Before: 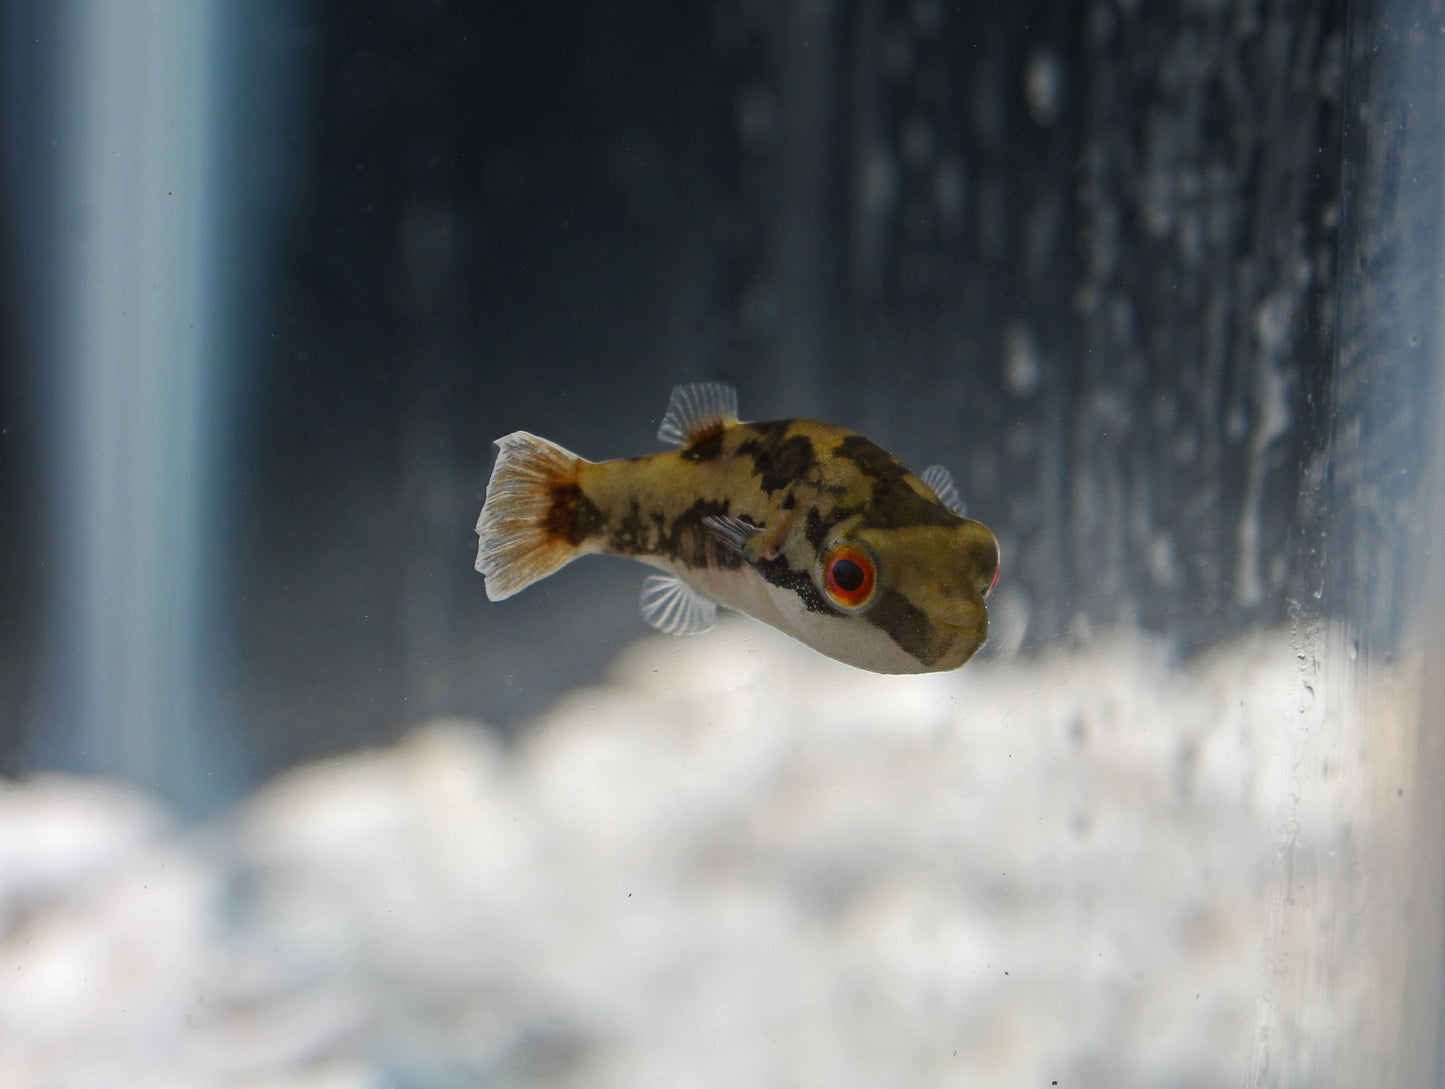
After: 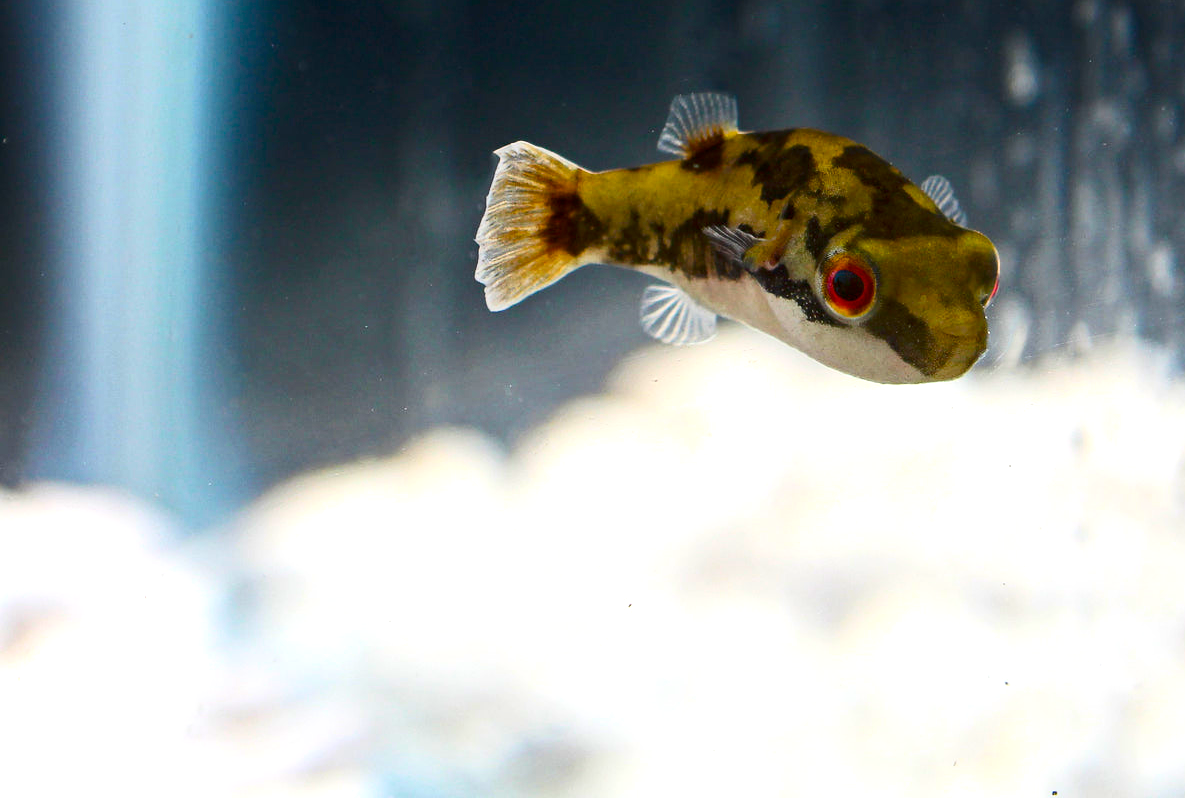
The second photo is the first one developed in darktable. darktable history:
crop: top 26.642%, right 17.968%
contrast brightness saturation: contrast 0.222
exposure: exposure 0.75 EV, compensate highlight preservation false
color balance rgb: power › hue 171.86°, global offset › luminance -0.494%, linear chroma grading › global chroma 8.857%, perceptual saturation grading › global saturation 29.991%, global vibrance 20%
